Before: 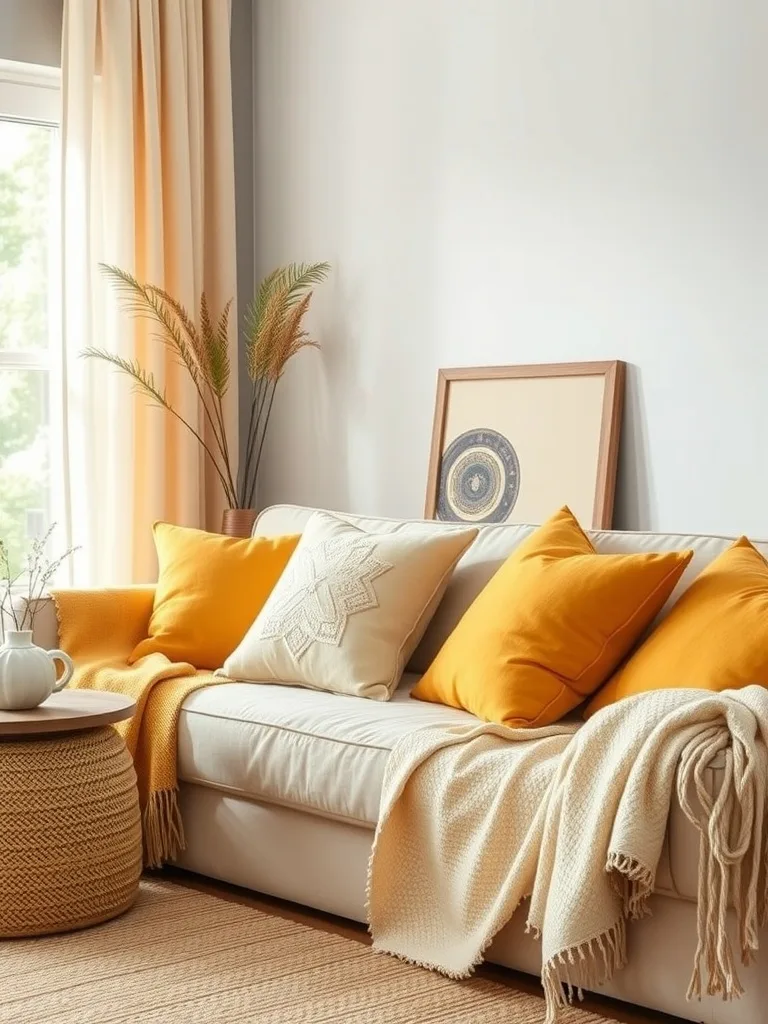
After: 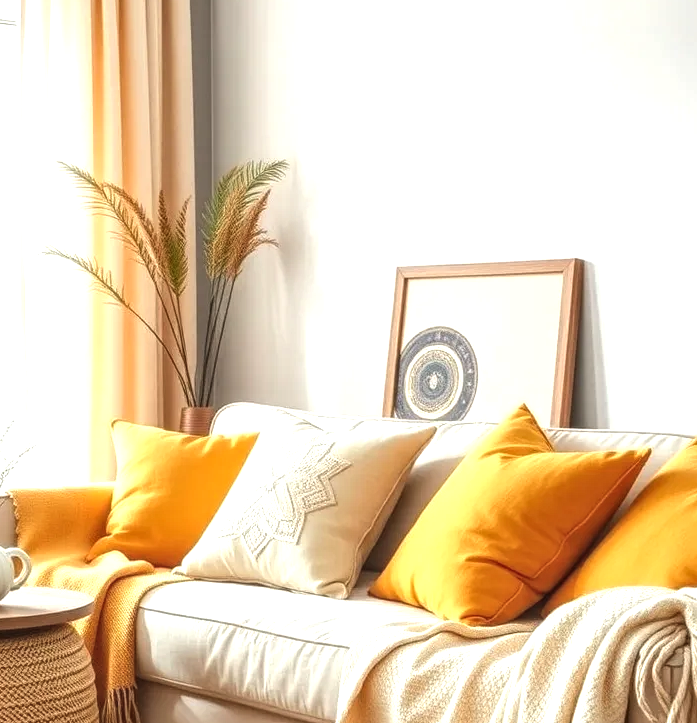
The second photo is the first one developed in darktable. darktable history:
local contrast: highlights 61%, detail 143%, midtone range 0.422
exposure: black level correction -0.005, exposure 0.618 EV, compensate highlight preservation false
crop: left 5.579%, top 10.026%, right 3.593%, bottom 19.317%
